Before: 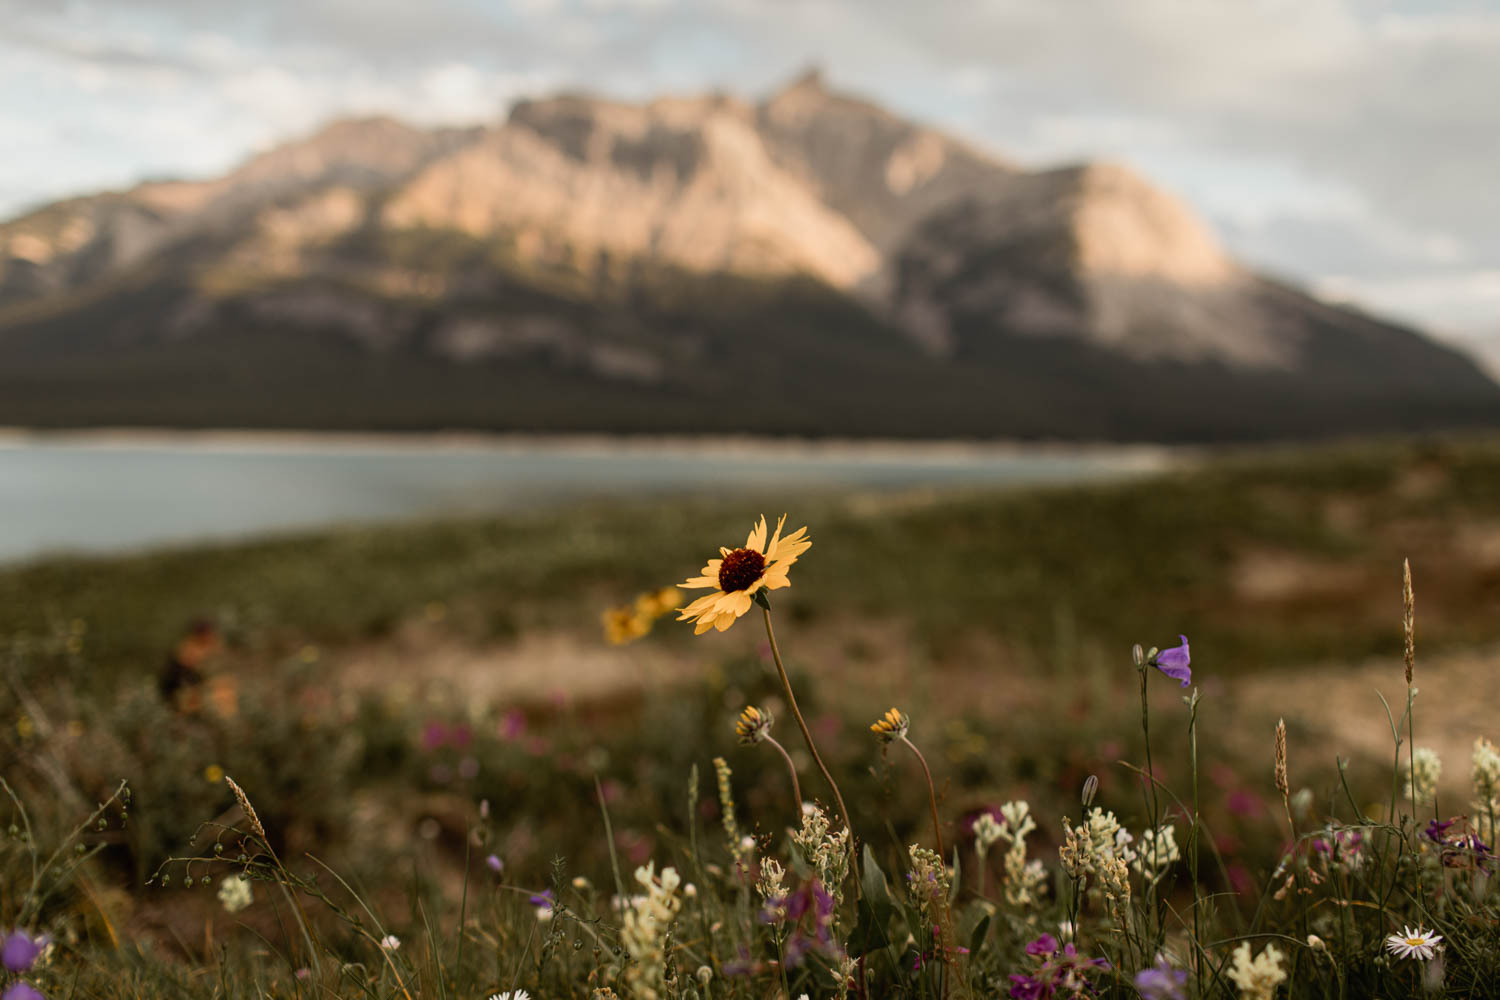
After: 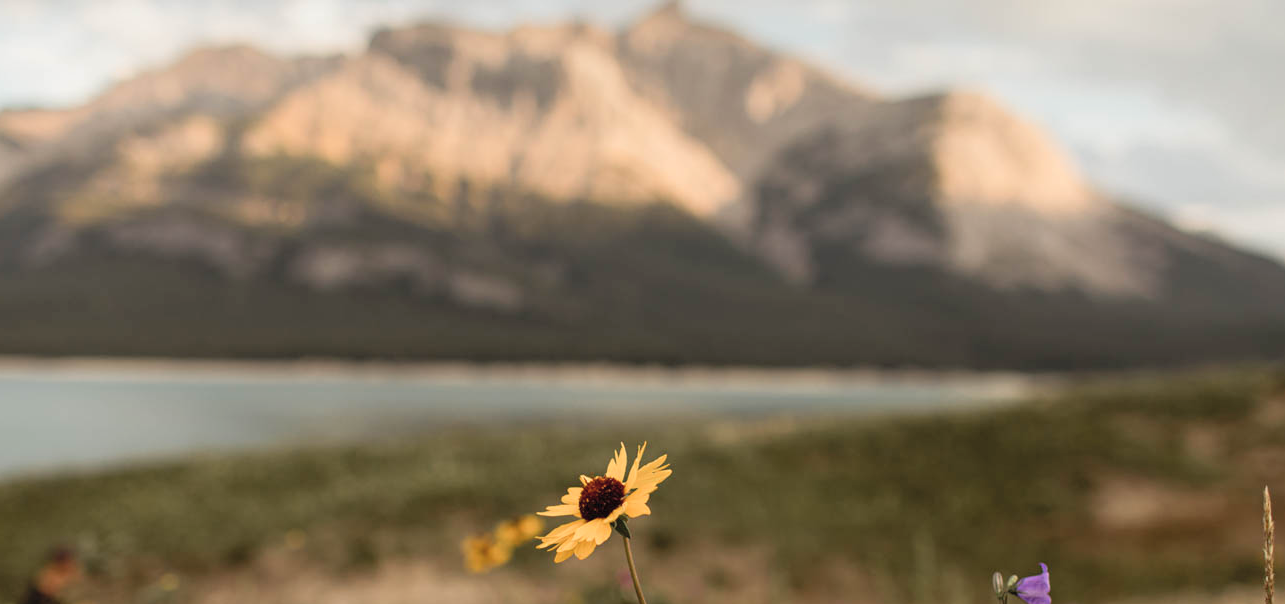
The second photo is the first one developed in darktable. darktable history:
contrast brightness saturation: brightness 0.13
crop and rotate: left 9.345%, top 7.22%, right 4.982%, bottom 32.331%
